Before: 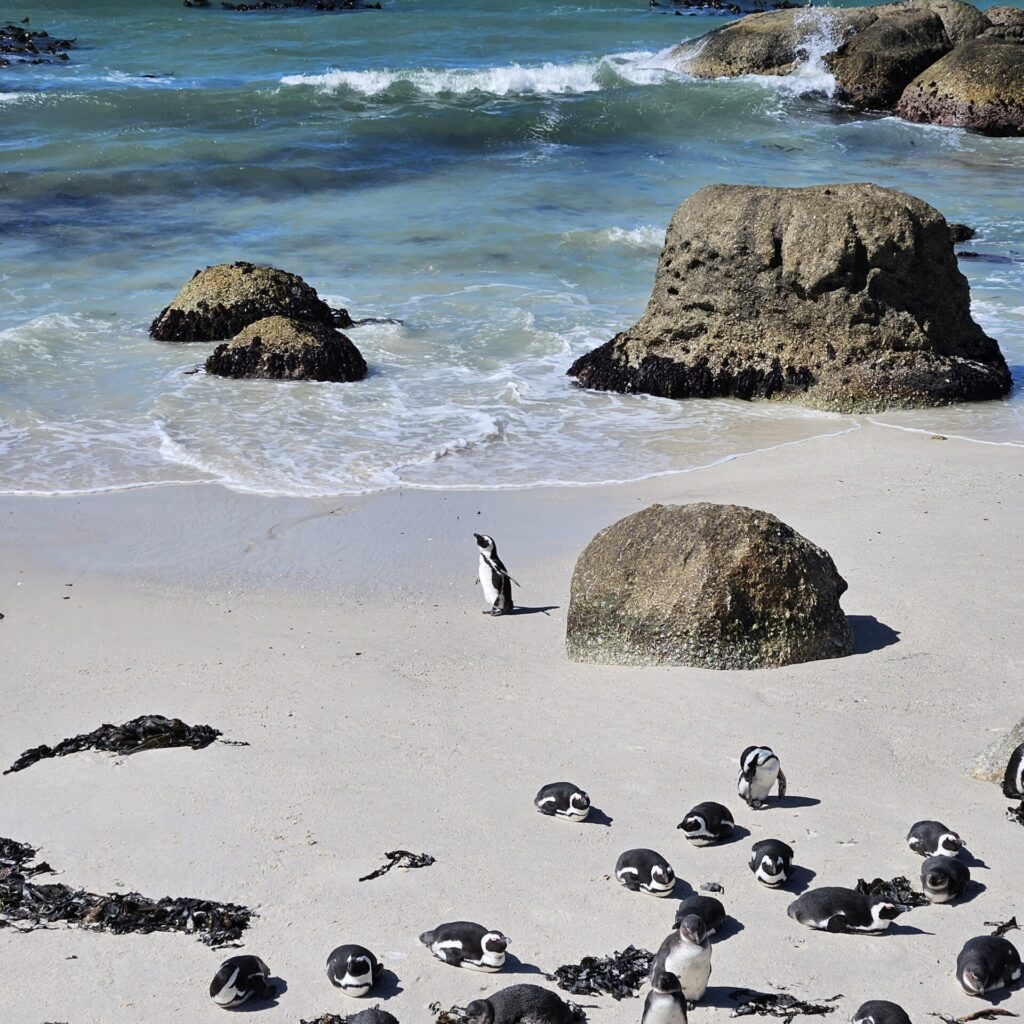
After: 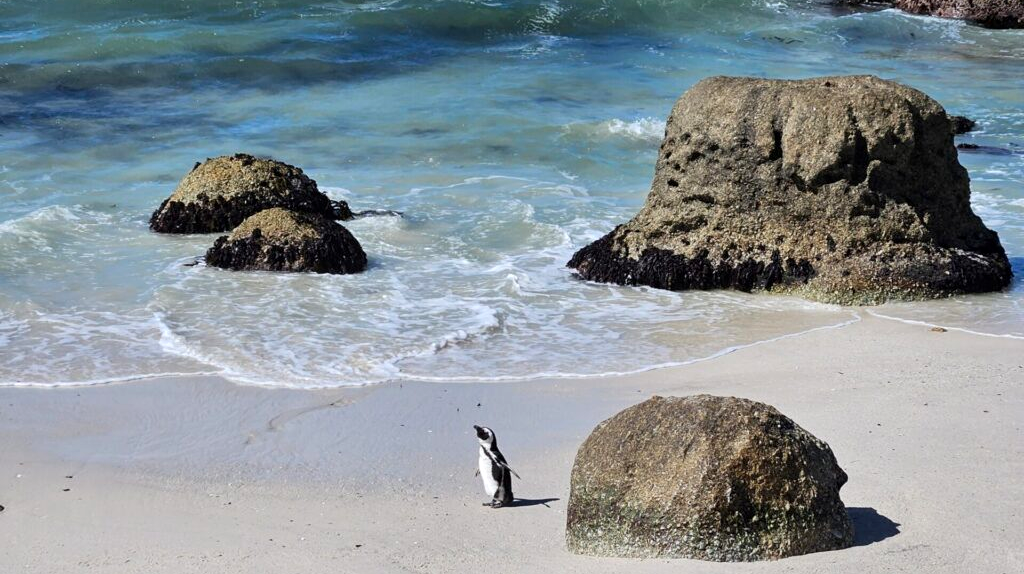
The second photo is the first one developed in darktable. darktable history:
crop and rotate: top 10.605%, bottom 33.274%
local contrast: highlights 100%, shadows 100%, detail 120%, midtone range 0.2
